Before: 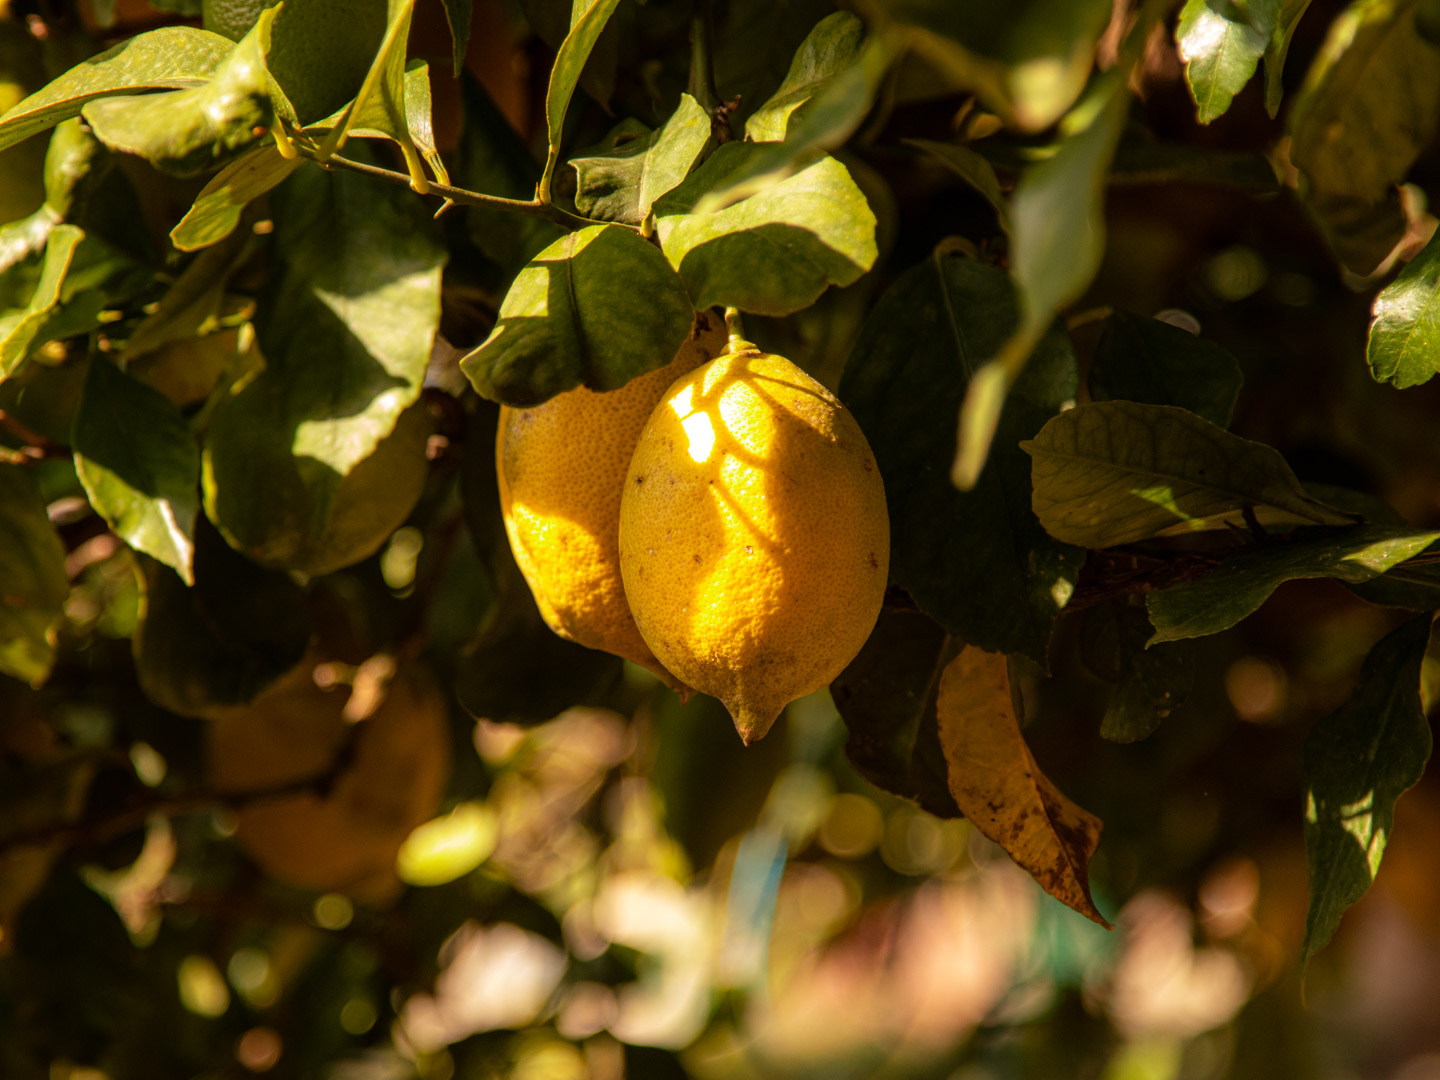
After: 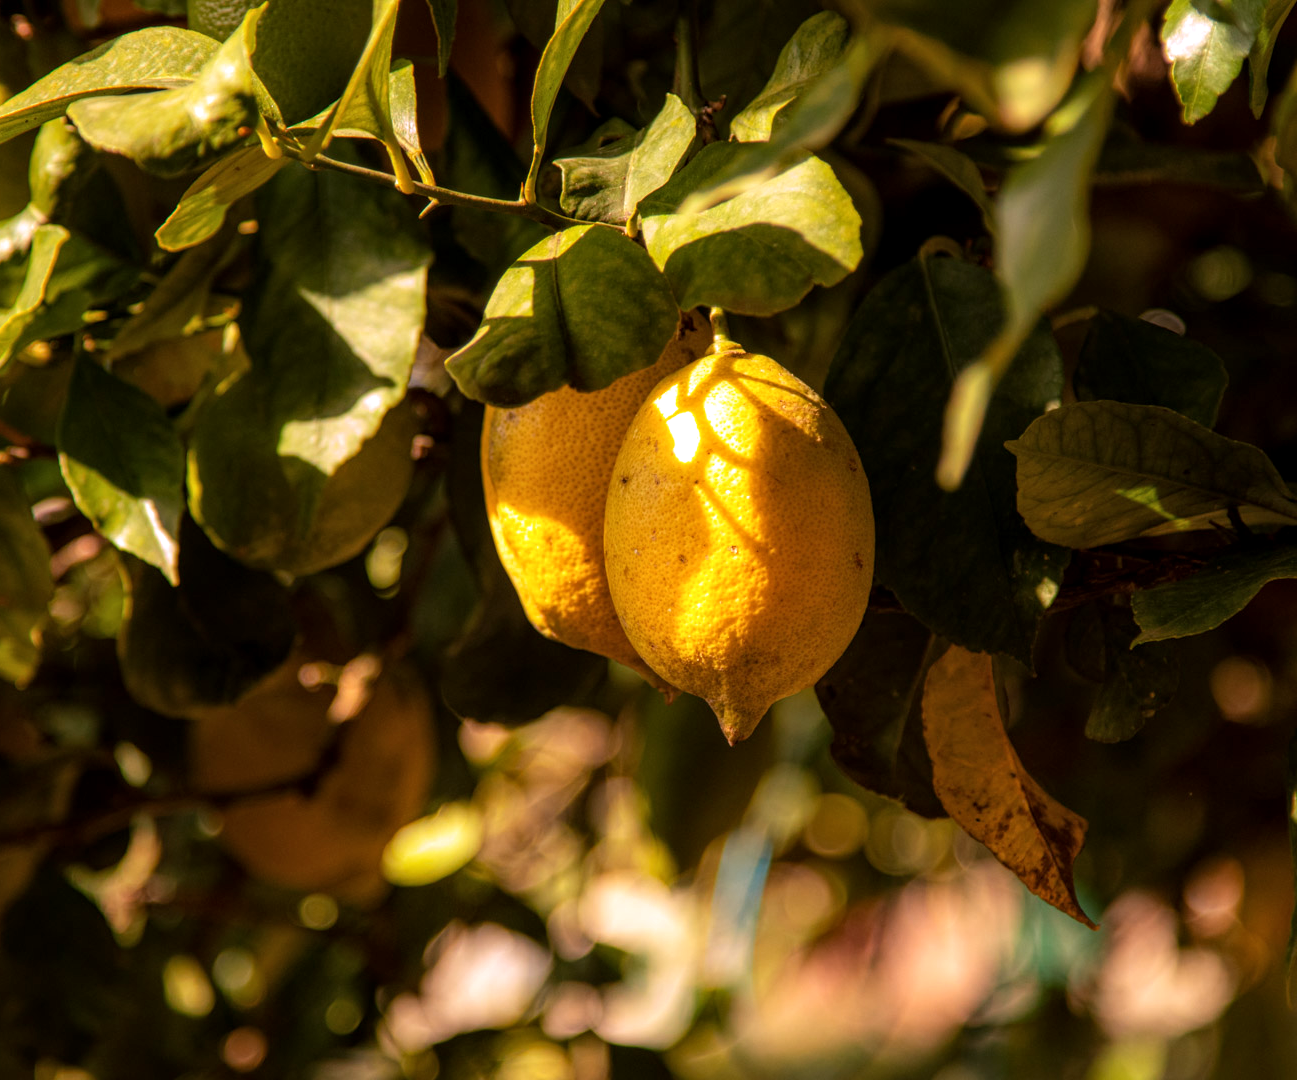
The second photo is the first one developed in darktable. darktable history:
local contrast: highlights 100%, shadows 100%, detail 120%, midtone range 0.2
white balance: red 1.05, blue 1.072
crop and rotate: left 1.088%, right 8.807%
